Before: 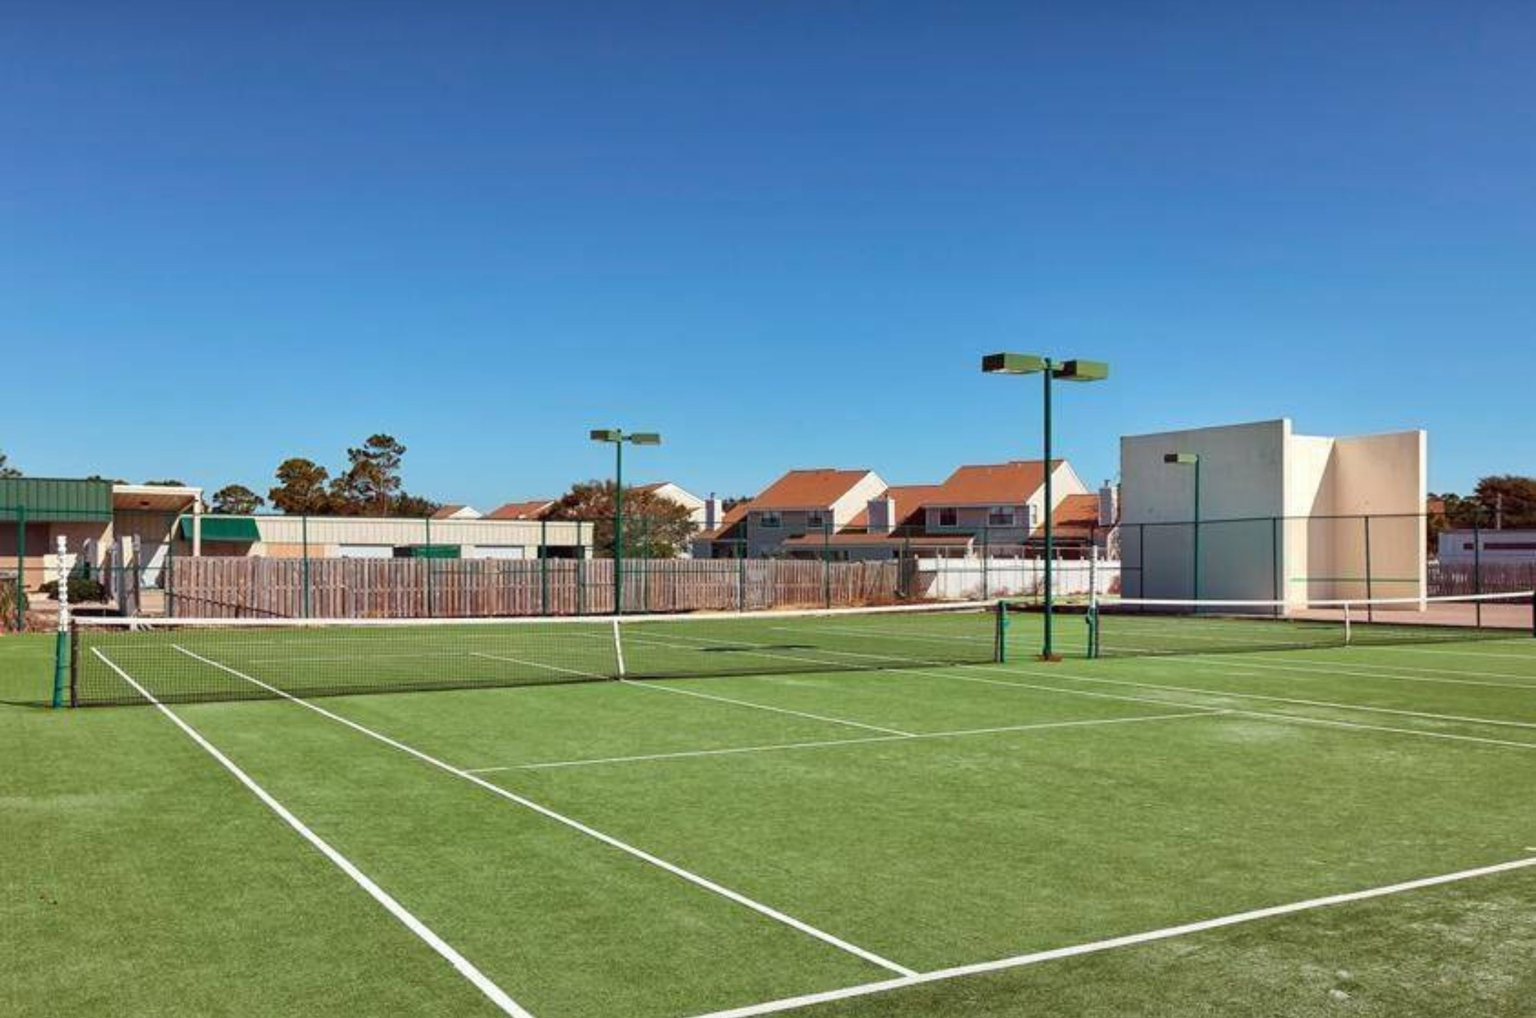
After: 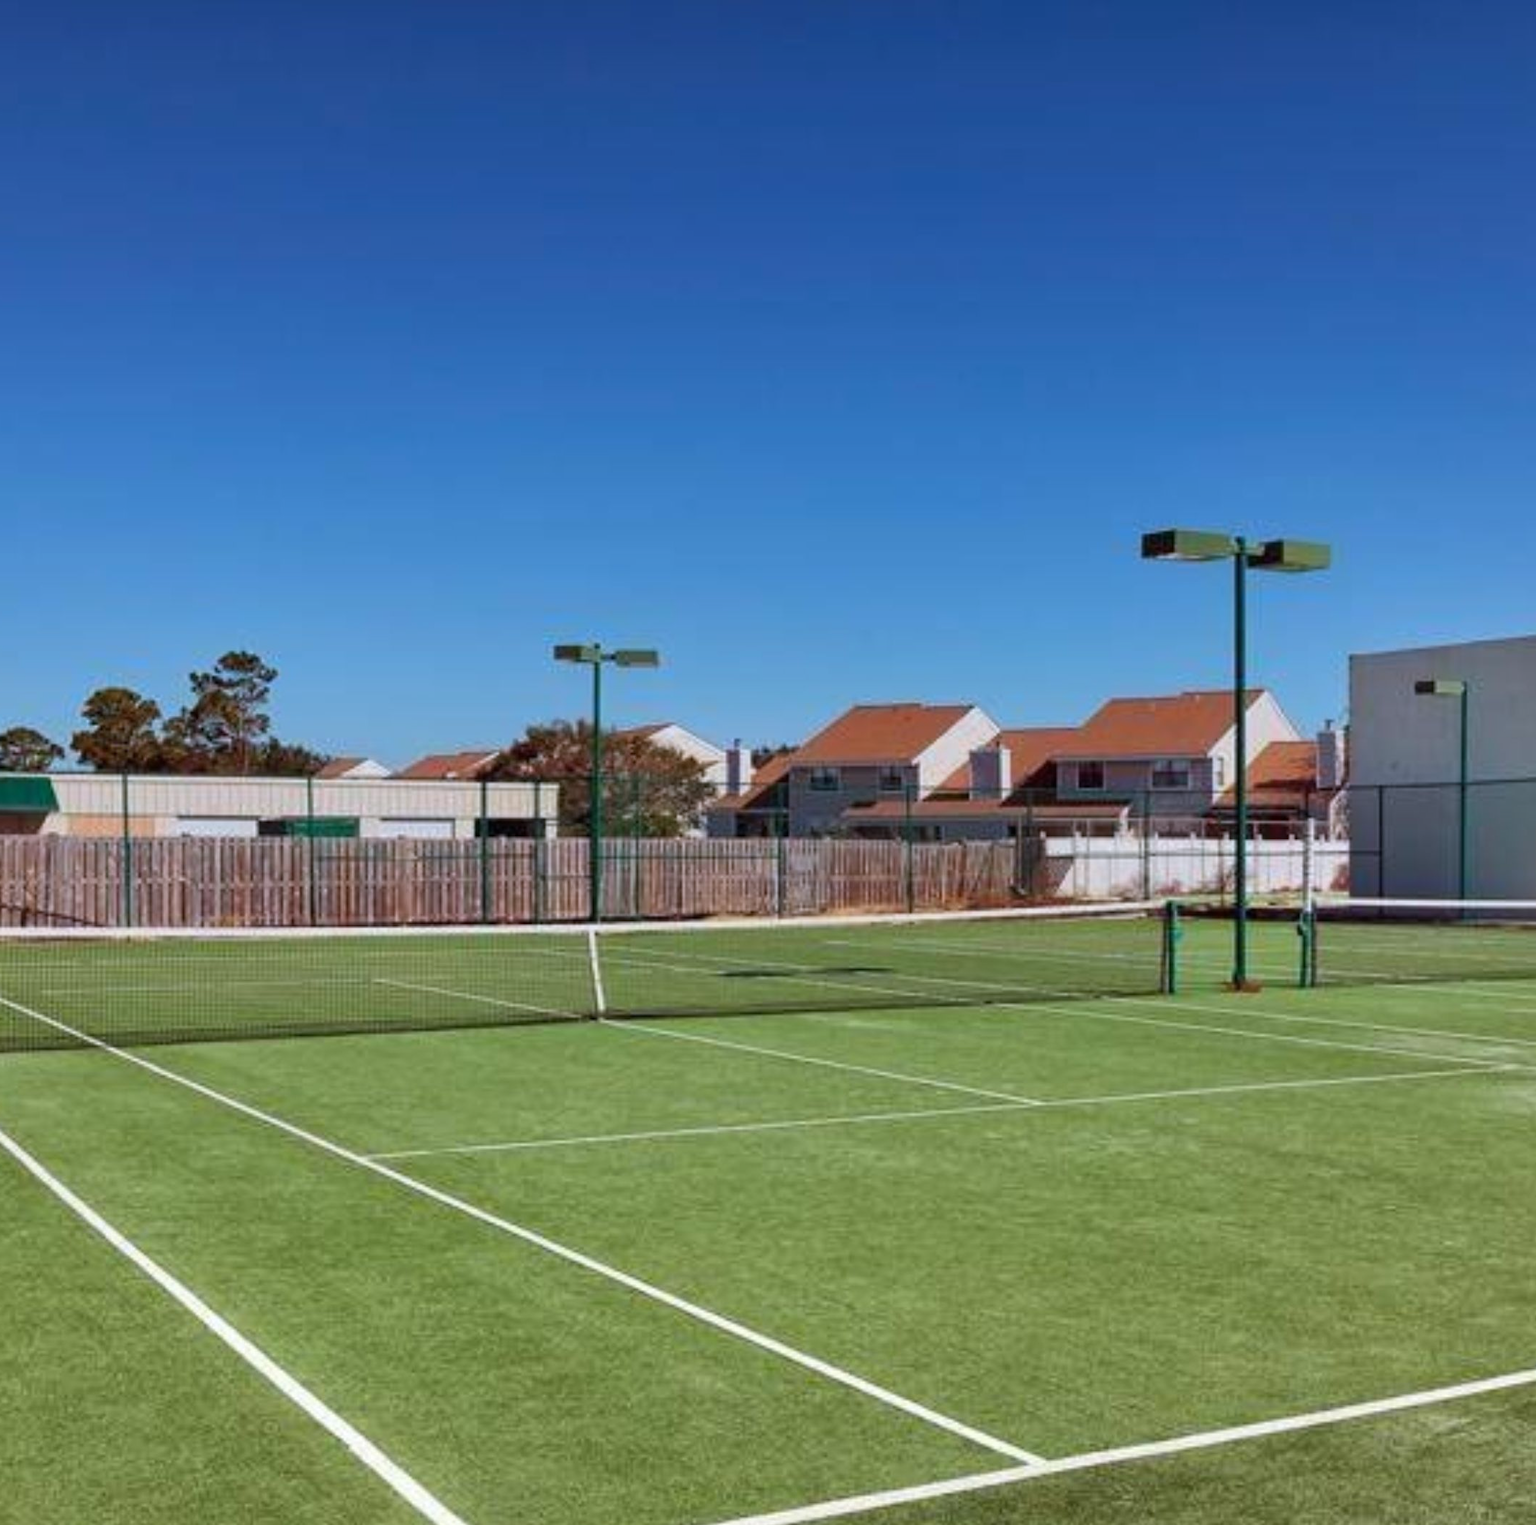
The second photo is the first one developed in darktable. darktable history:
graduated density: hue 238.83°, saturation 50%
bloom: size 9%, threshold 100%, strength 7%
crop and rotate: left 14.436%, right 18.898%
